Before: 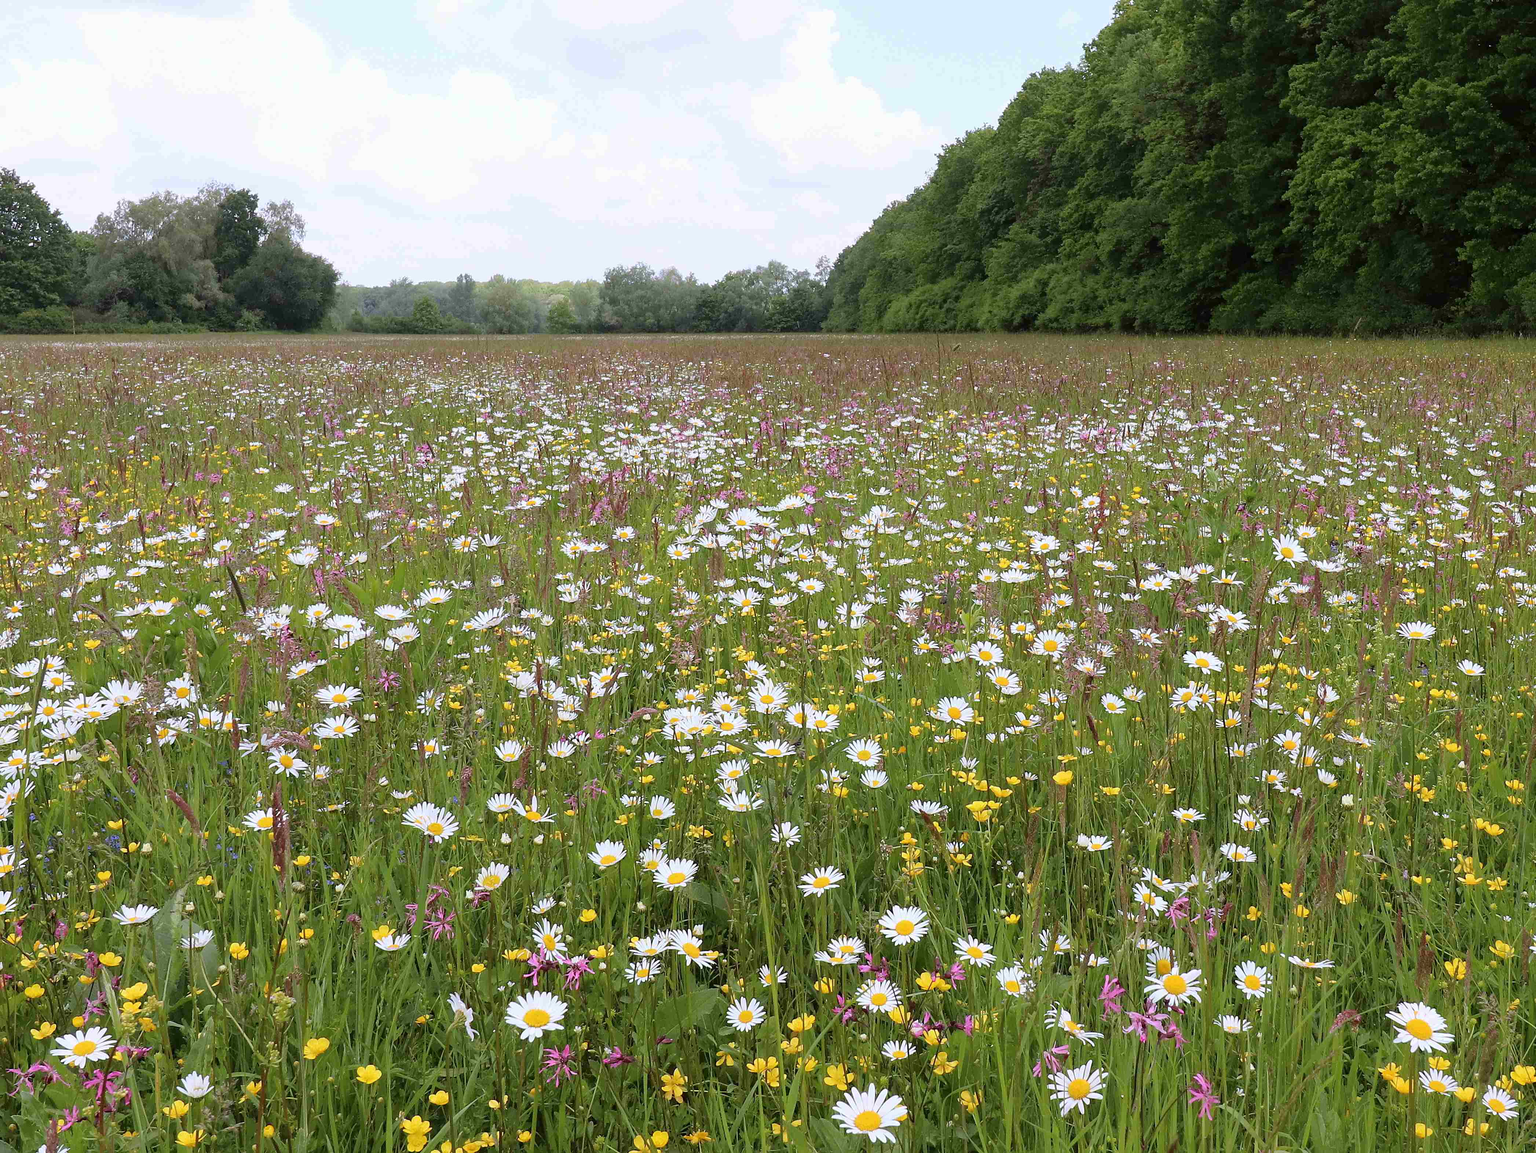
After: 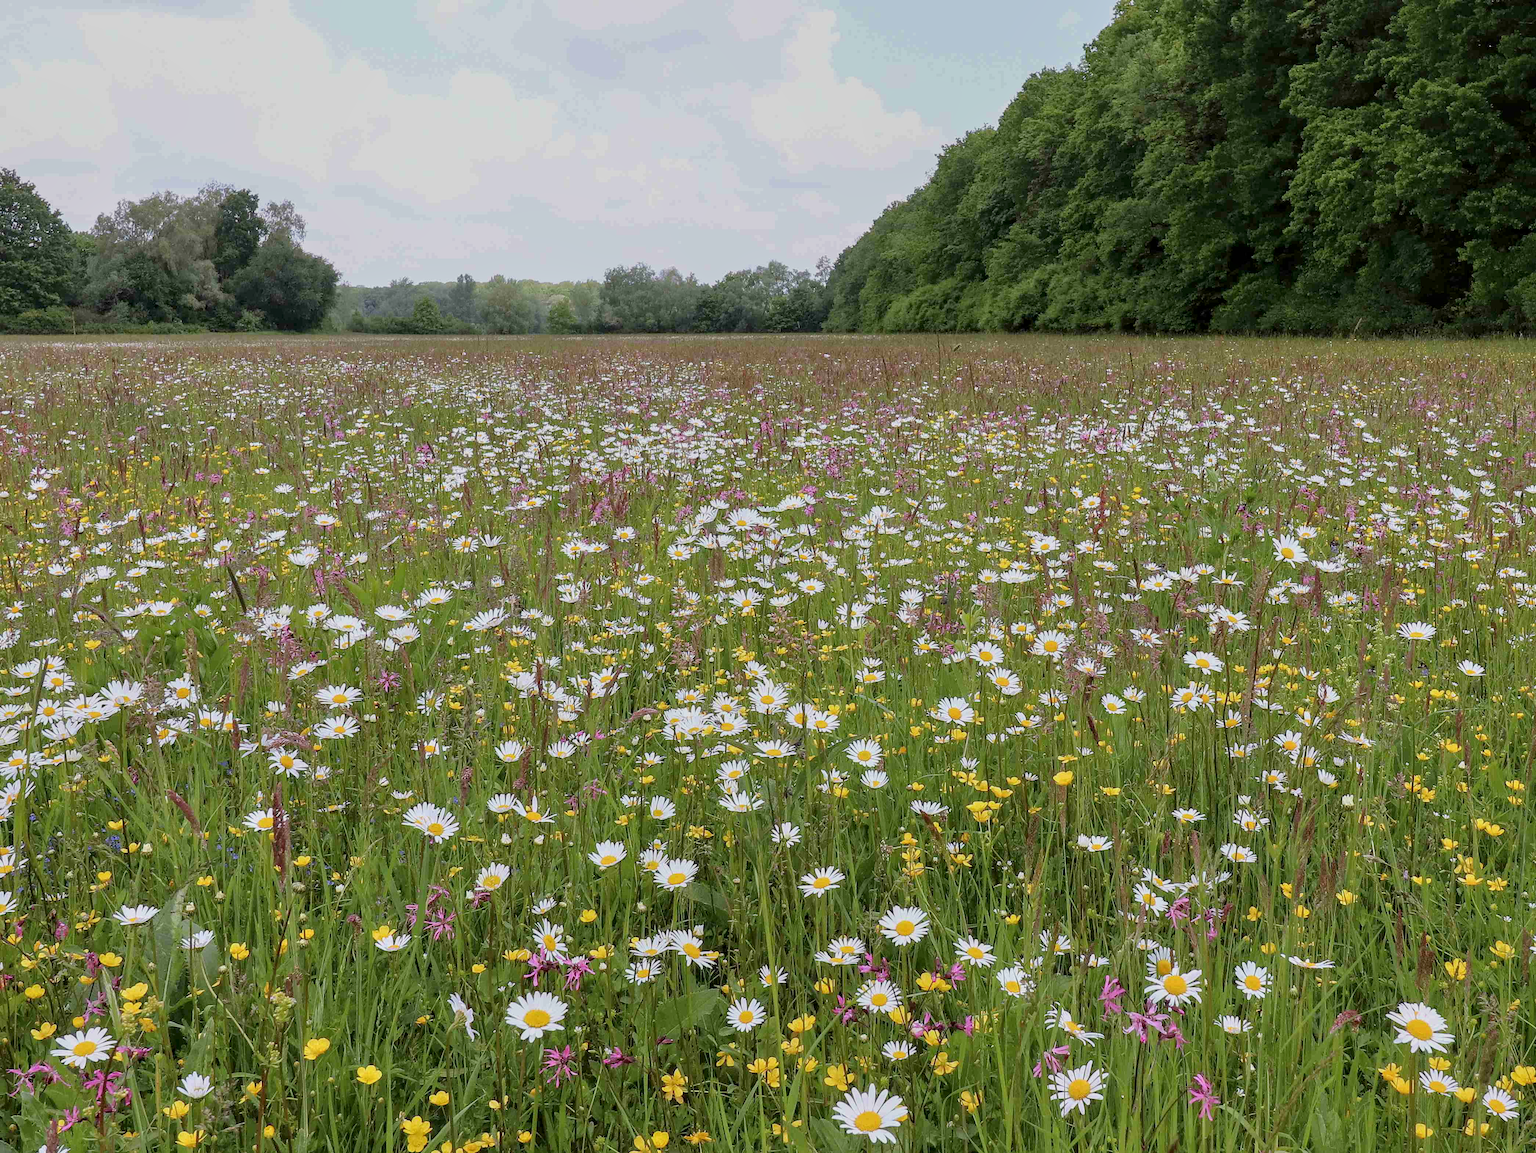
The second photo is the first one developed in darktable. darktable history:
tone equalizer: -8 EV -0.002 EV, -7 EV 0.005 EV, -6 EV -0.013 EV, -5 EV 0.016 EV, -4 EV -0.025 EV, -3 EV 0.011 EV, -2 EV -0.064 EV, -1 EV -0.303 EV, +0 EV -0.573 EV
local contrast: on, module defaults
